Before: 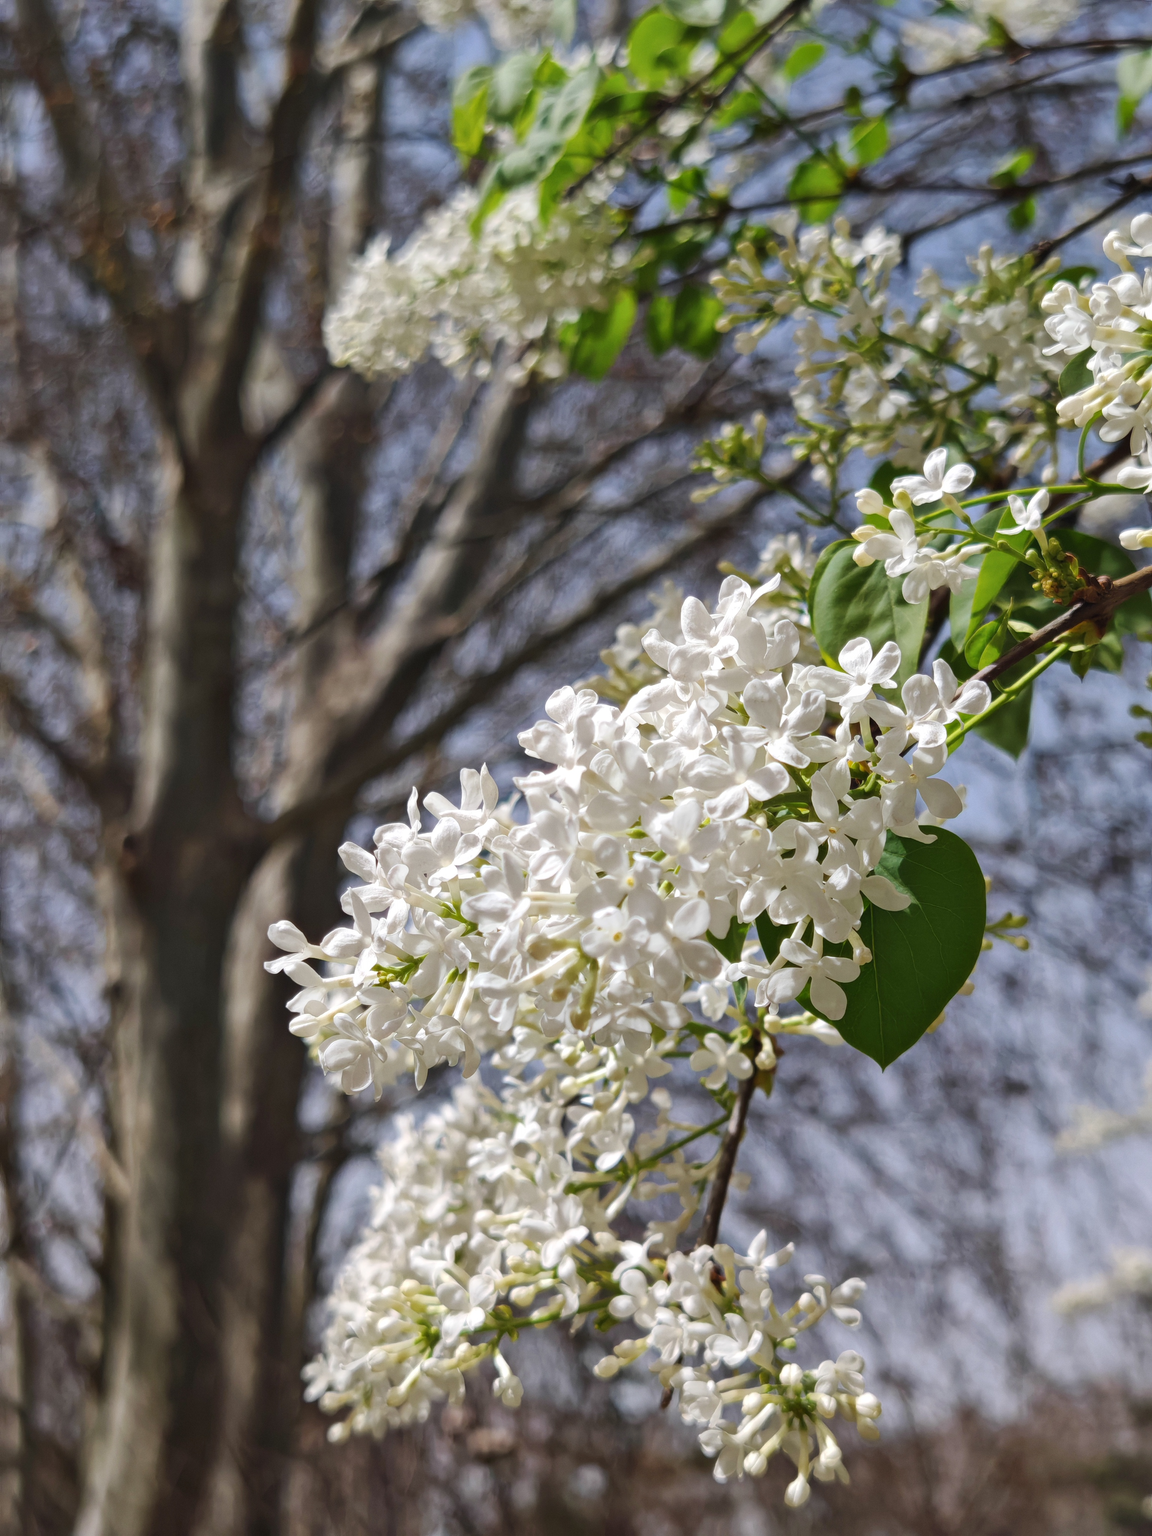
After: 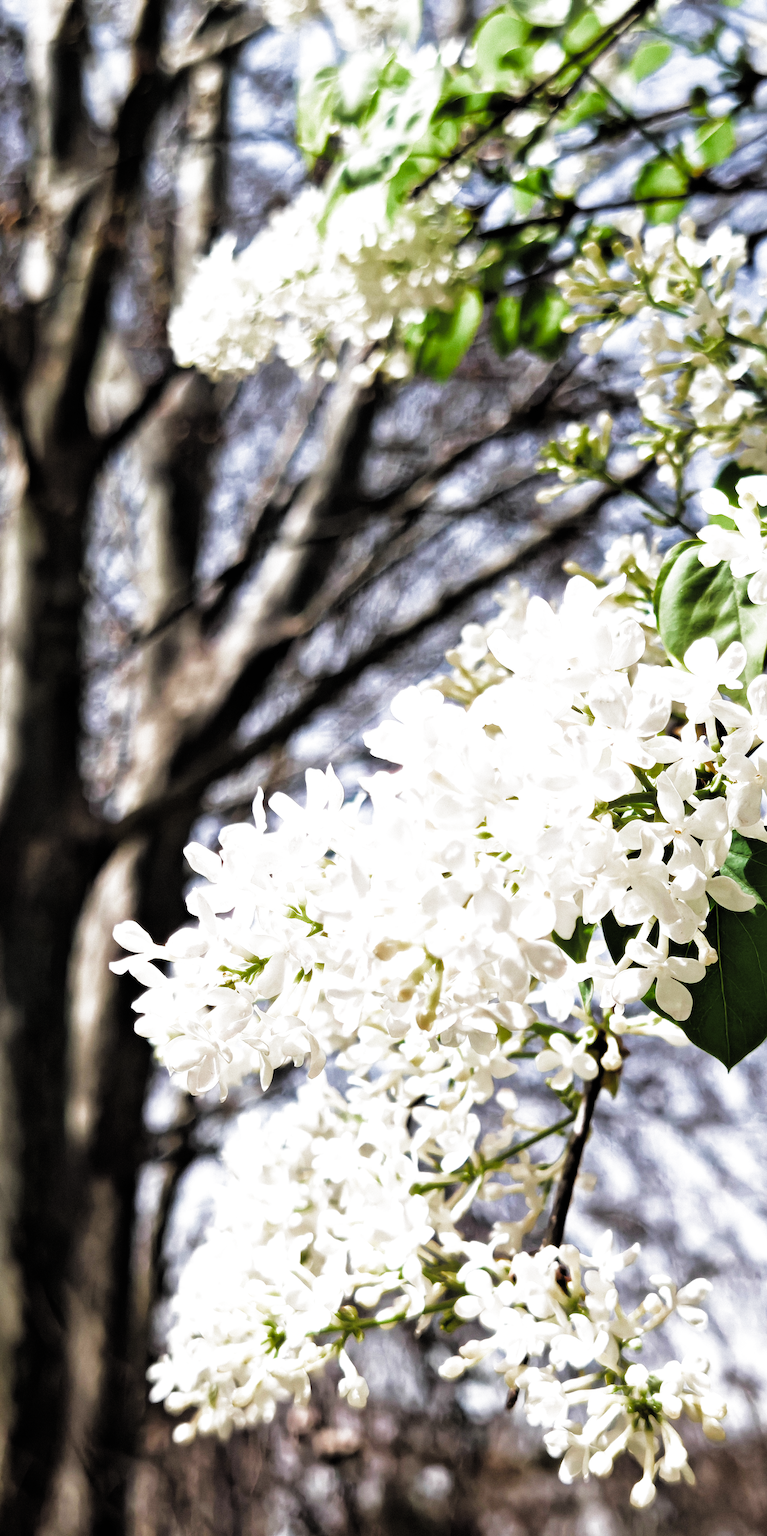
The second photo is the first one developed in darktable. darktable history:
crop and rotate: left 13.457%, right 19.956%
exposure: exposure 0.779 EV, compensate highlight preservation false
levels: white 99.92%
filmic rgb: black relative exposure -3.62 EV, white relative exposure 2.12 EV, threshold 2.96 EV, hardness 3.64, color science v4 (2020), enable highlight reconstruction true
contrast brightness saturation: saturation 0.184
